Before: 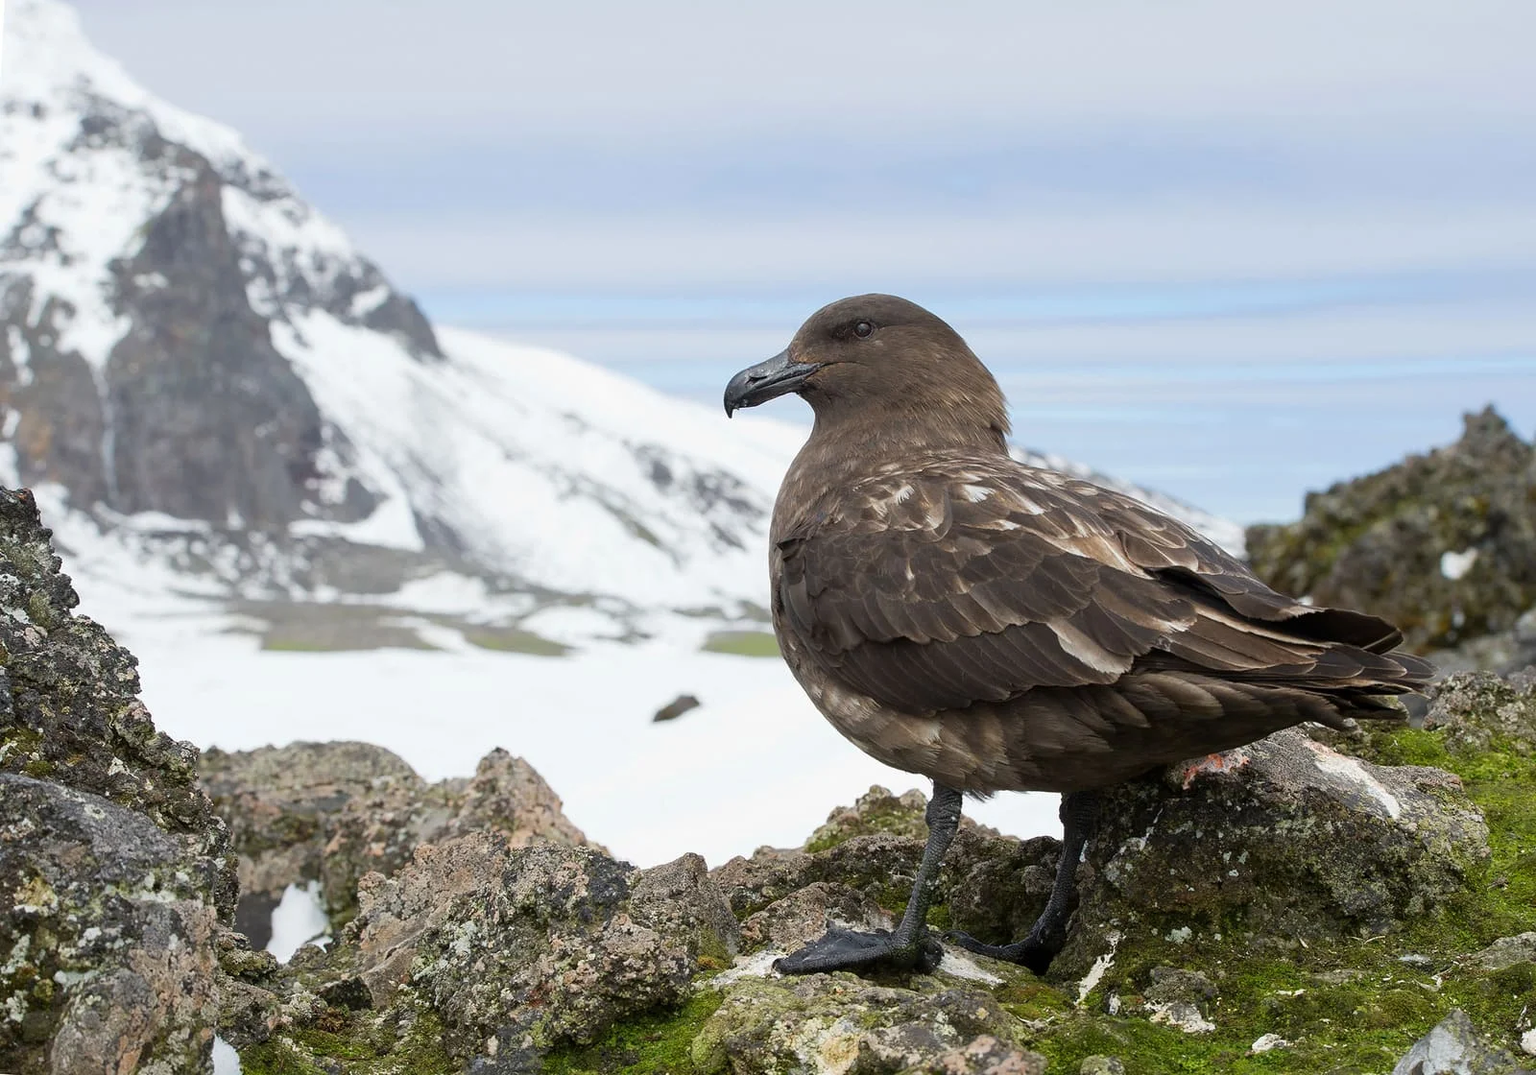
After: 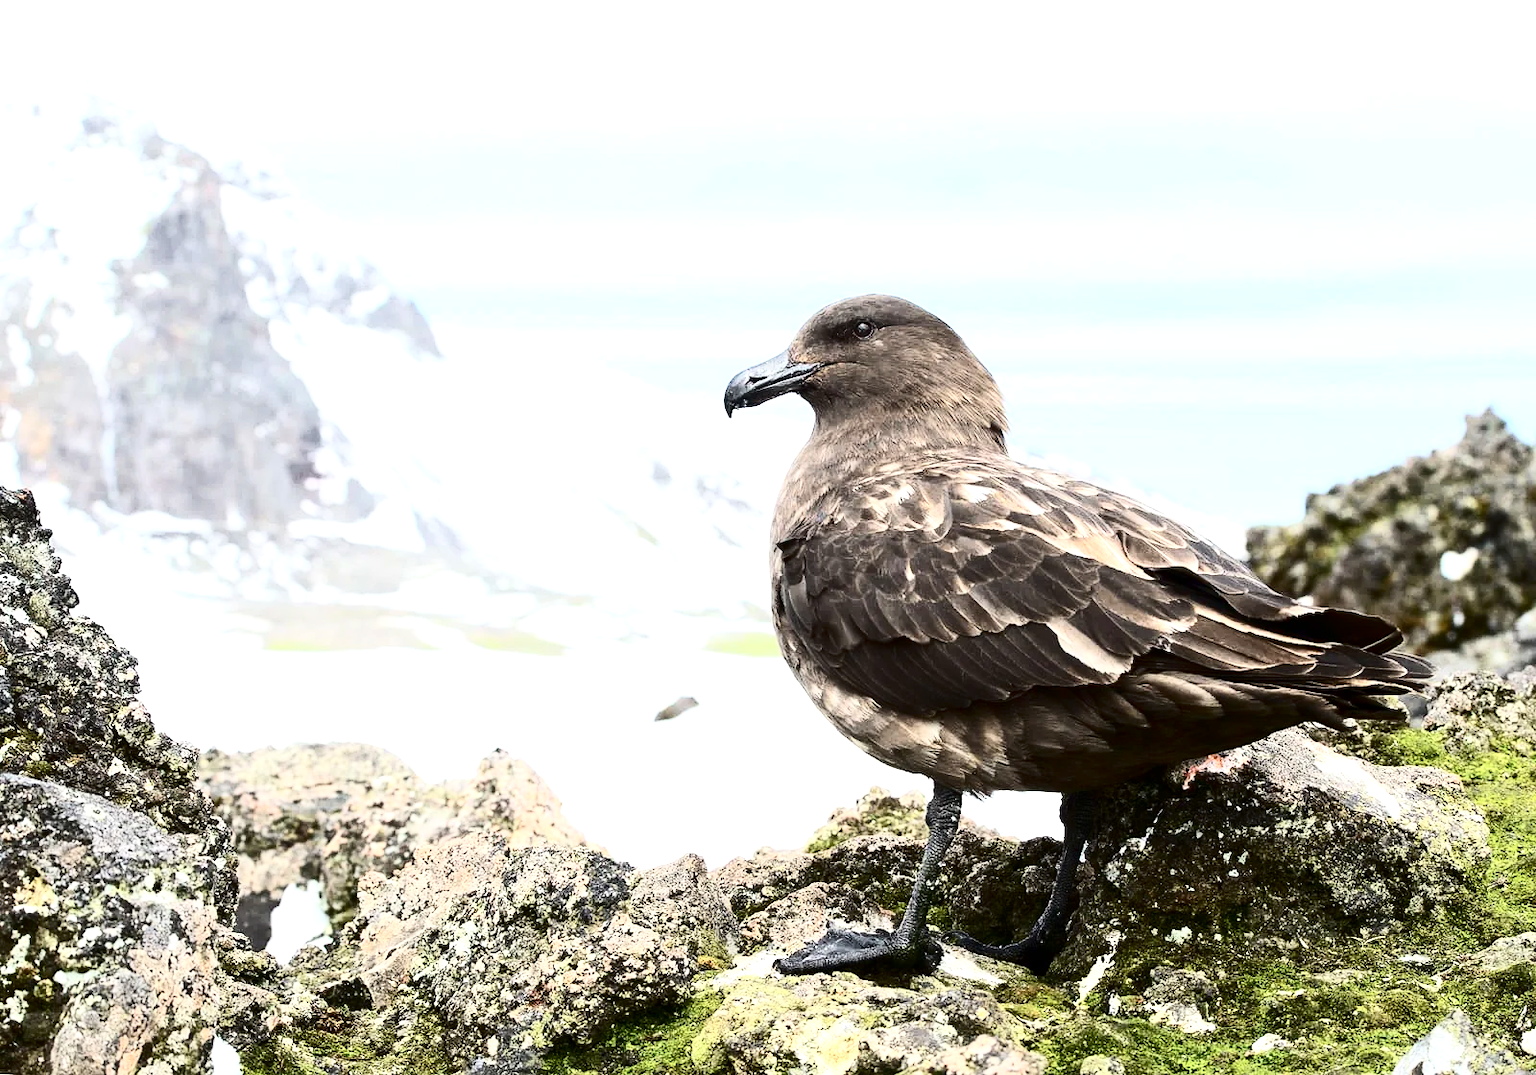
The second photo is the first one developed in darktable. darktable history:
tone equalizer: on, module defaults
contrast brightness saturation: contrast 0.5, saturation -0.1
exposure: exposure 1.16 EV, compensate exposure bias true, compensate highlight preservation false
